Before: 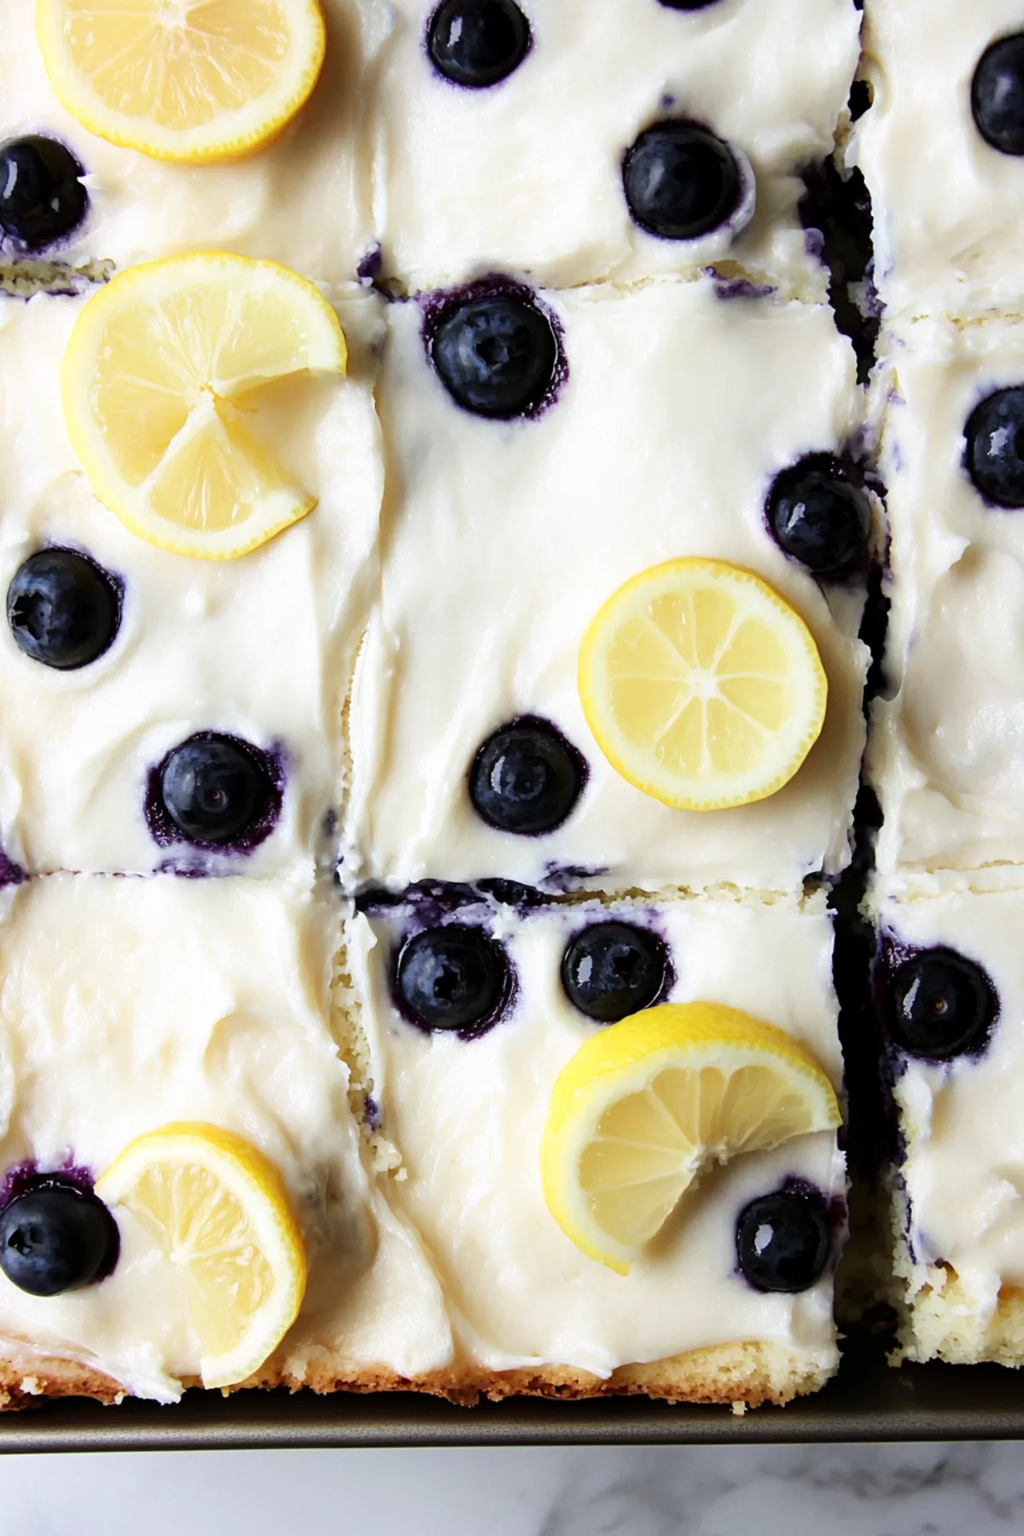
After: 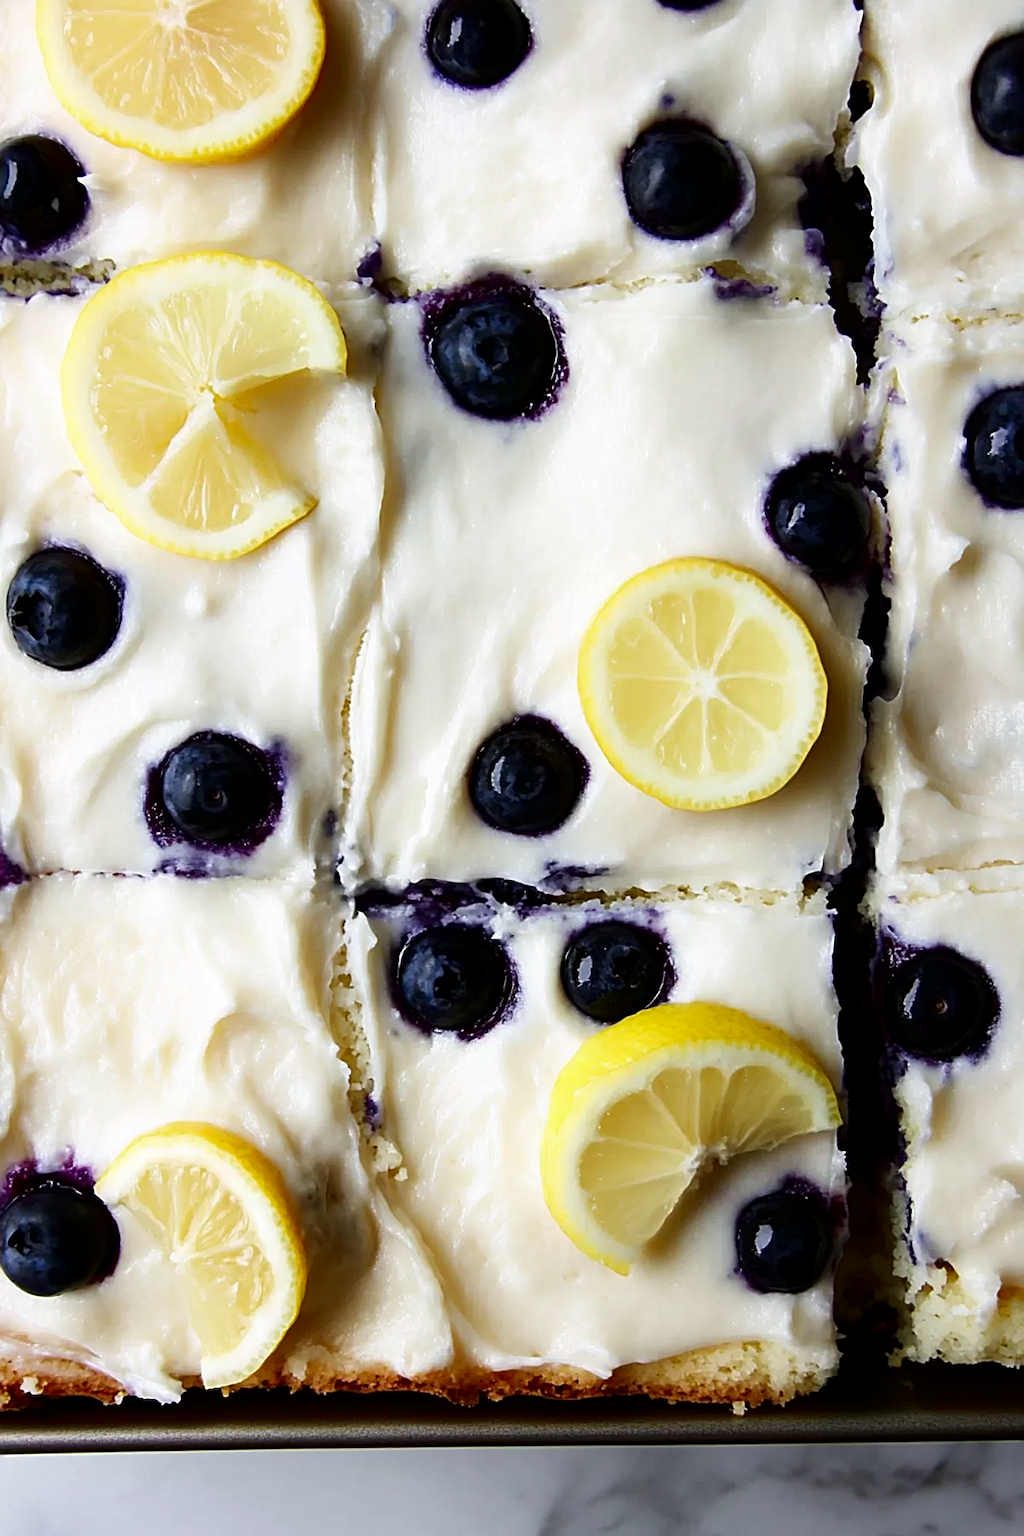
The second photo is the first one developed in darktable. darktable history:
sharpen: on, module defaults
contrast brightness saturation: brightness -0.213, saturation 0.084
